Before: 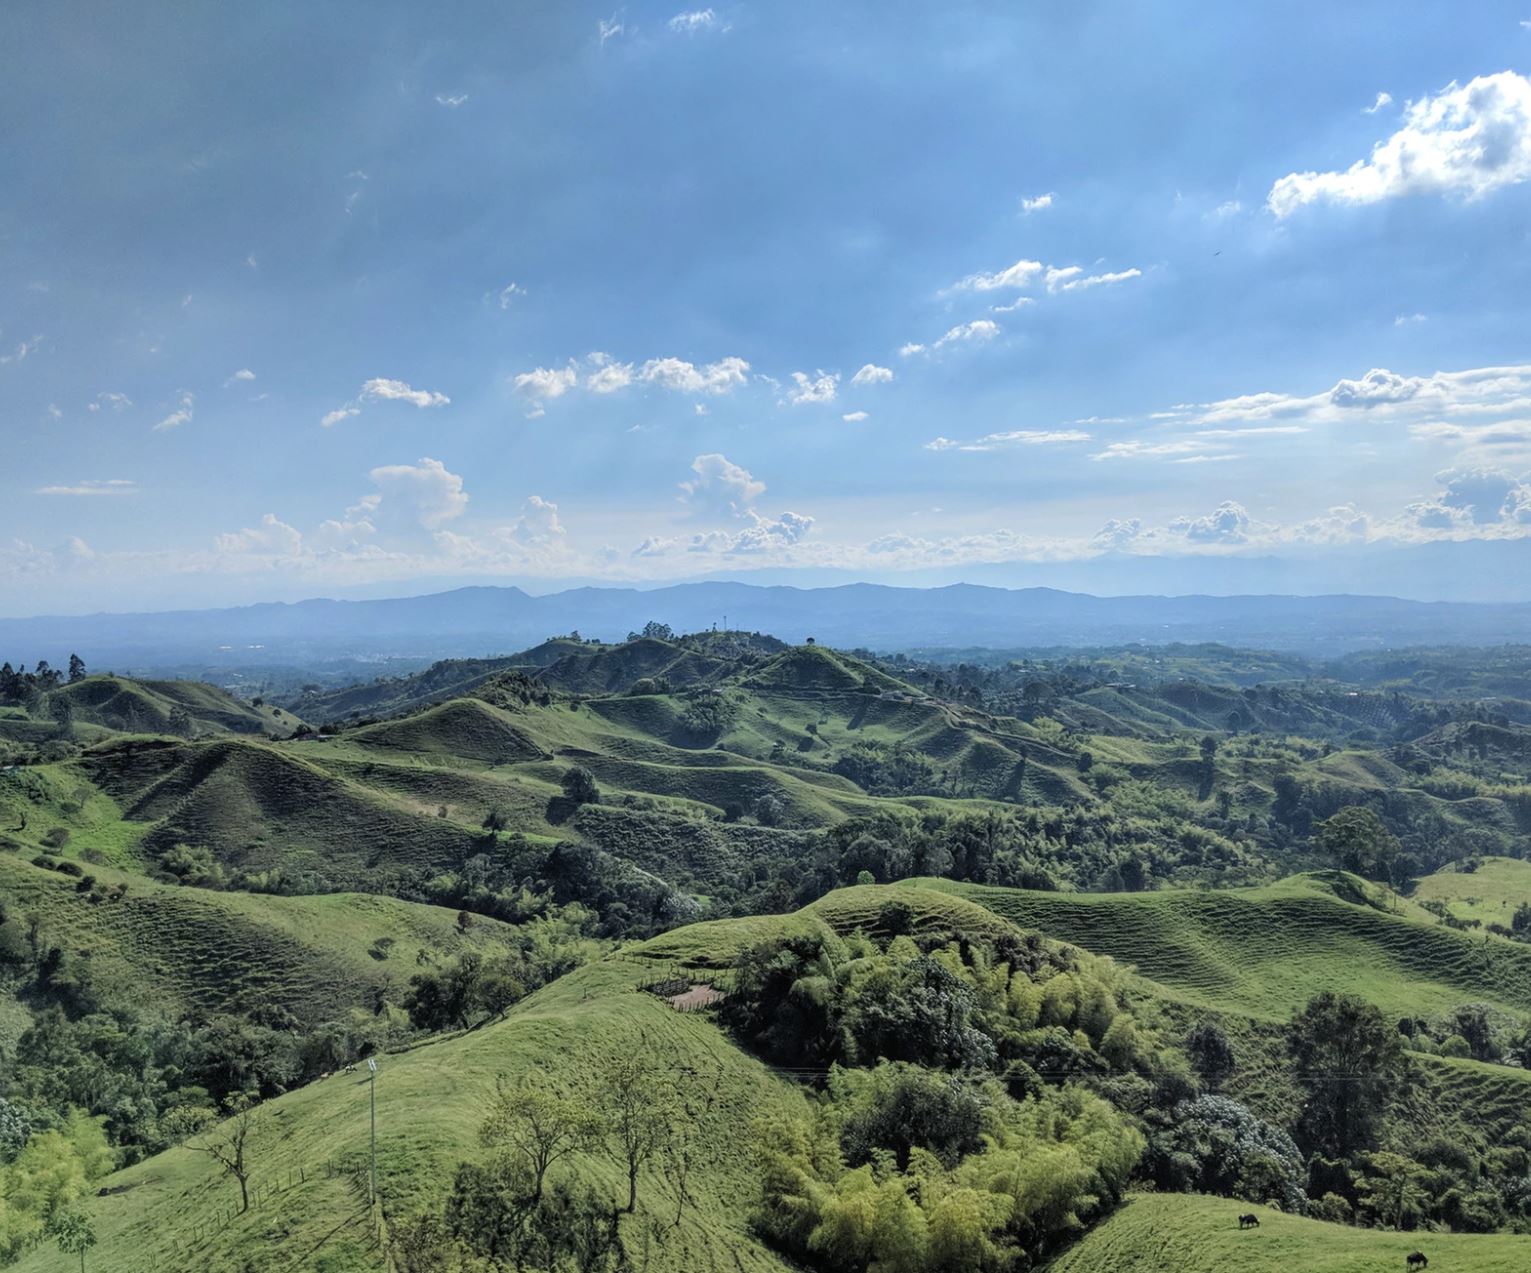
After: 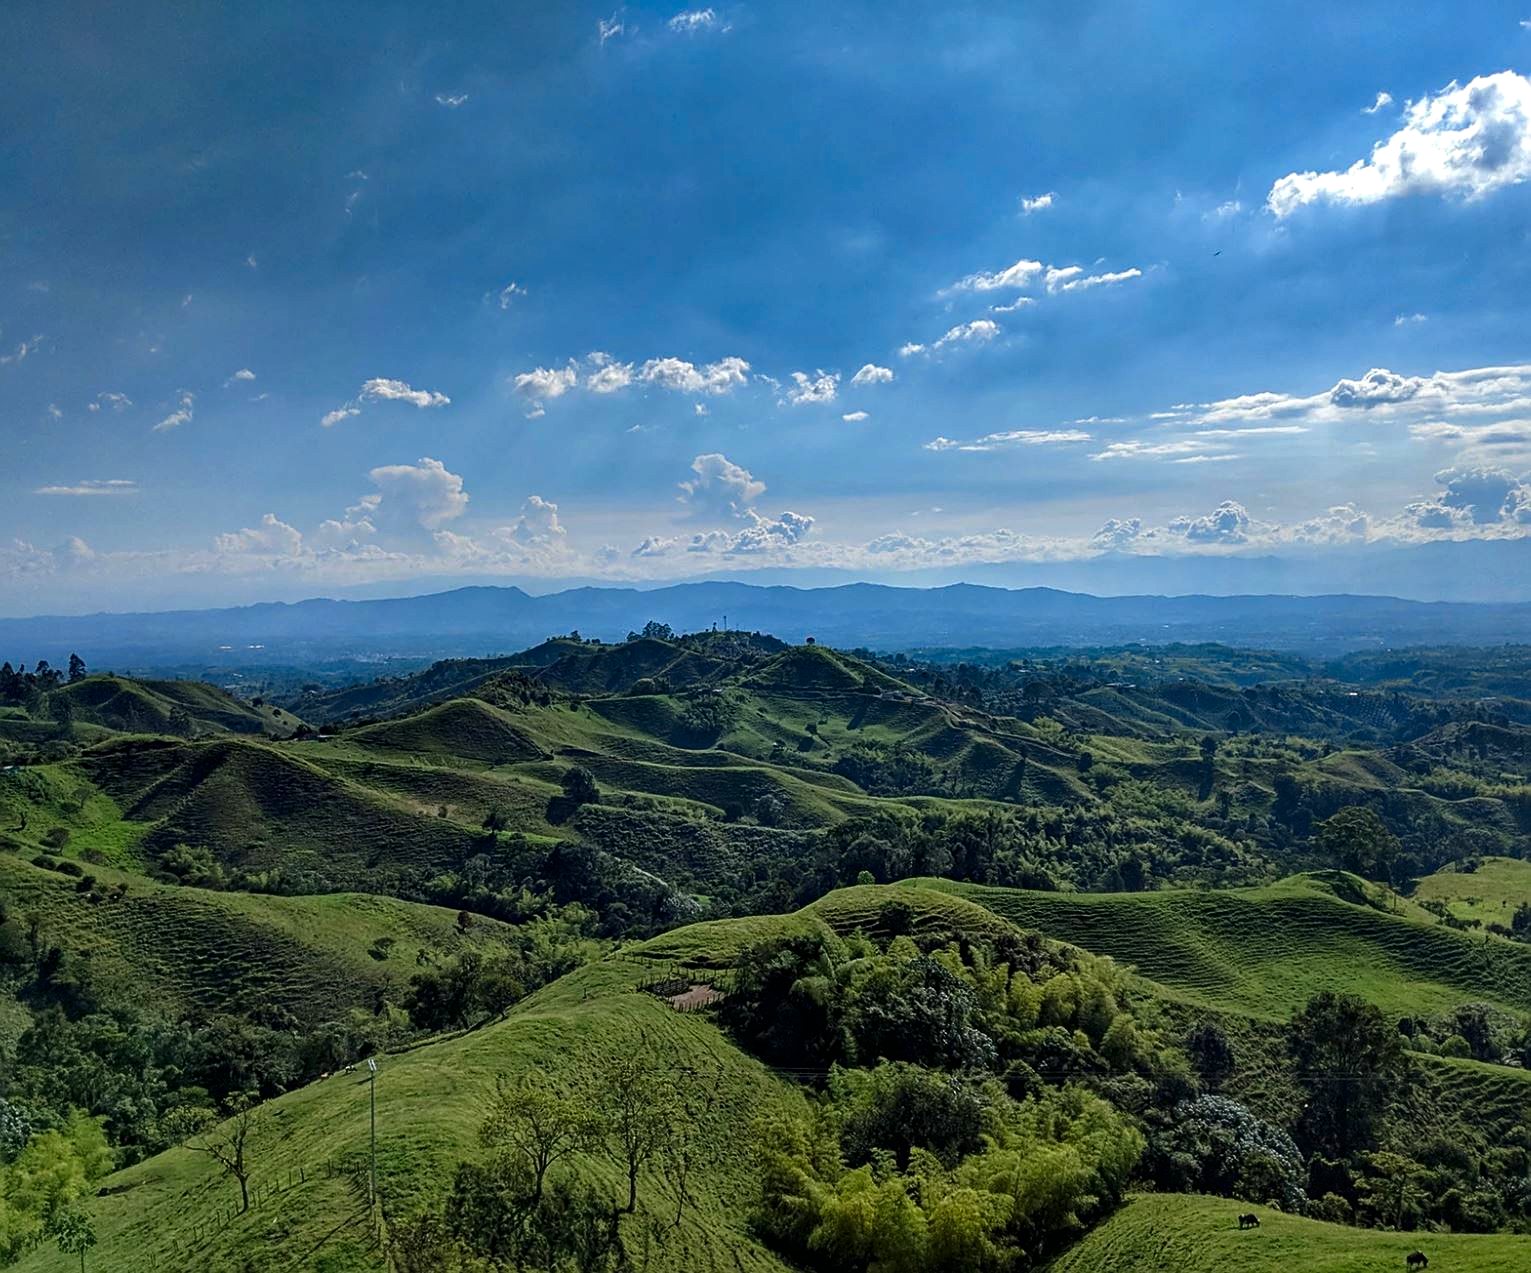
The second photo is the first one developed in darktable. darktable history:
sharpen: on, module defaults
haze removal: compatibility mode true, adaptive false
contrast brightness saturation: brightness -0.252, saturation 0.2
